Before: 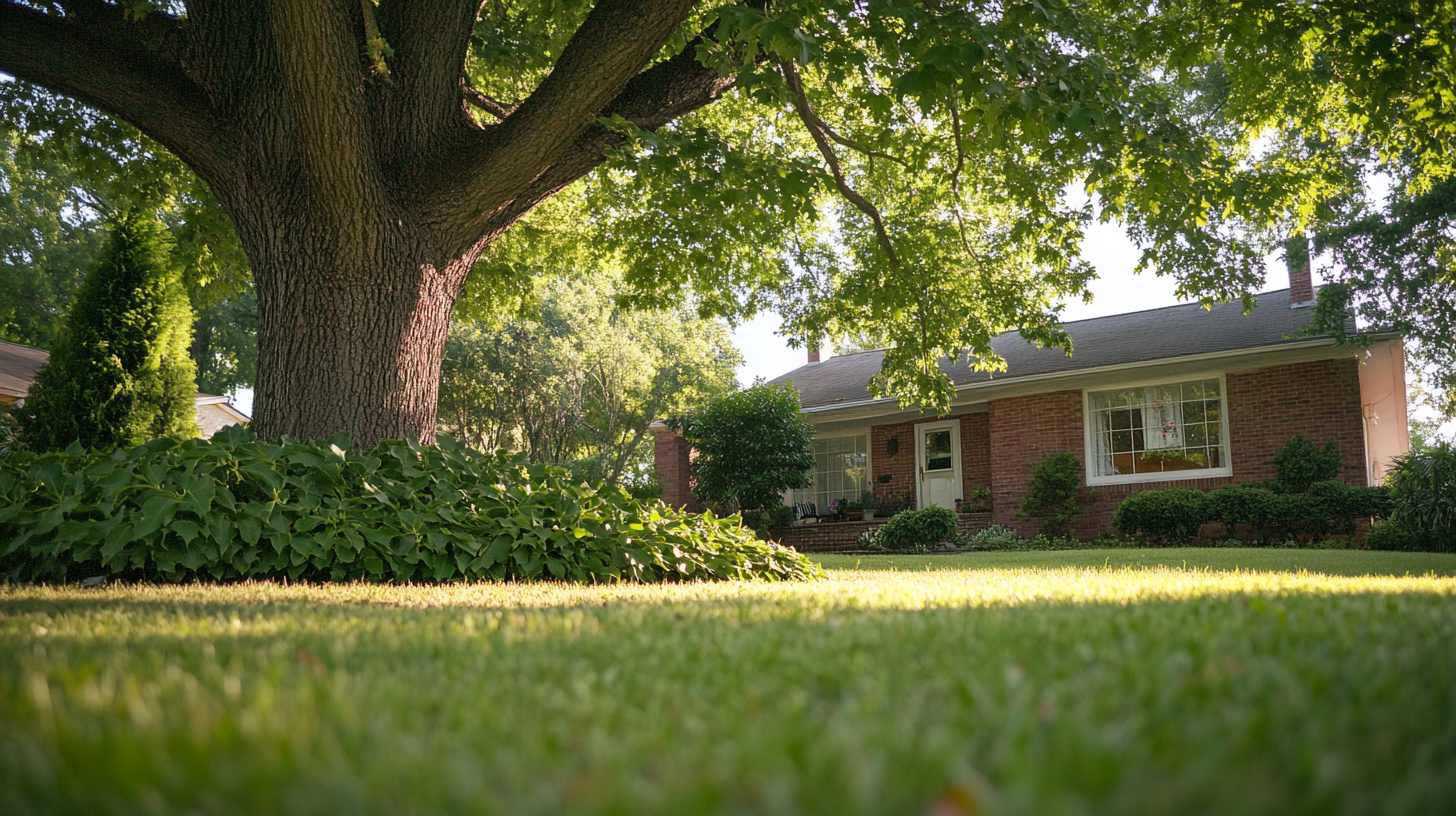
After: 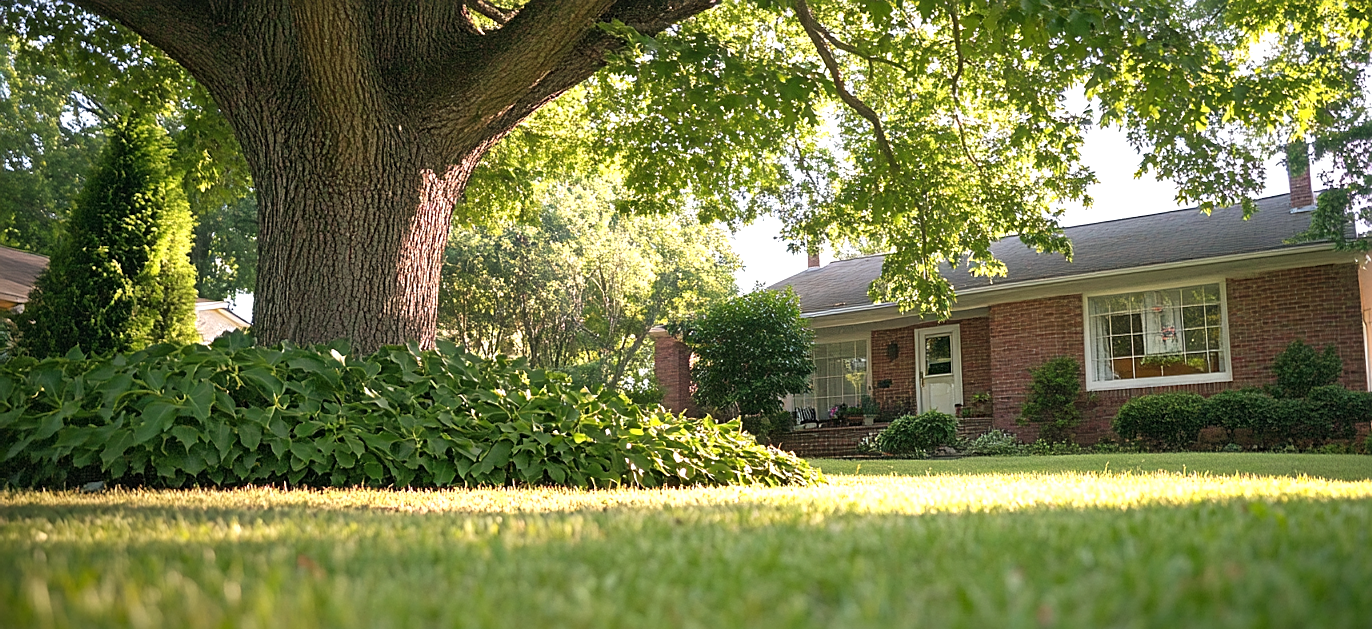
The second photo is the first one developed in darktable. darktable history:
exposure: black level correction 0, exposure 0.5 EV, compensate highlight preservation false
crop and rotate: angle 0.03°, top 11.643%, right 5.651%, bottom 11.189%
sharpen: on, module defaults
